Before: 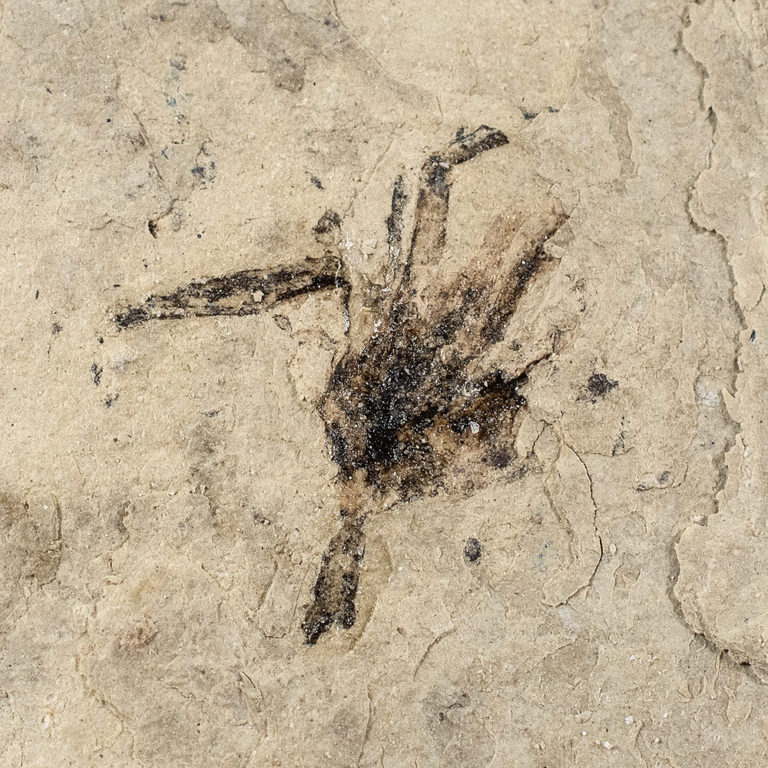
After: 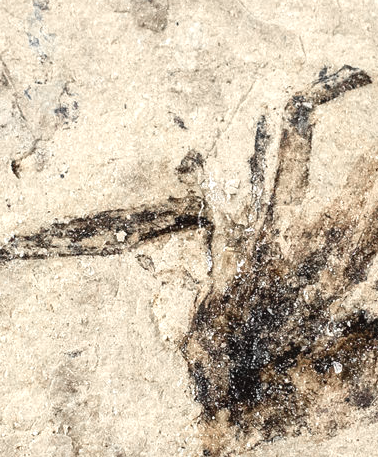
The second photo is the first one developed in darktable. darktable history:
color zones: curves: ch1 [(0, 0.638) (0.193, 0.442) (0.286, 0.15) (0.429, 0.14) (0.571, 0.142) (0.714, 0.154) (0.857, 0.175) (1, 0.638)]
crop: left 17.929%, top 7.837%, right 32.756%, bottom 32.648%
exposure: black level correction -0.001, exposure 0.545 EV, compensate highlight preservation false
